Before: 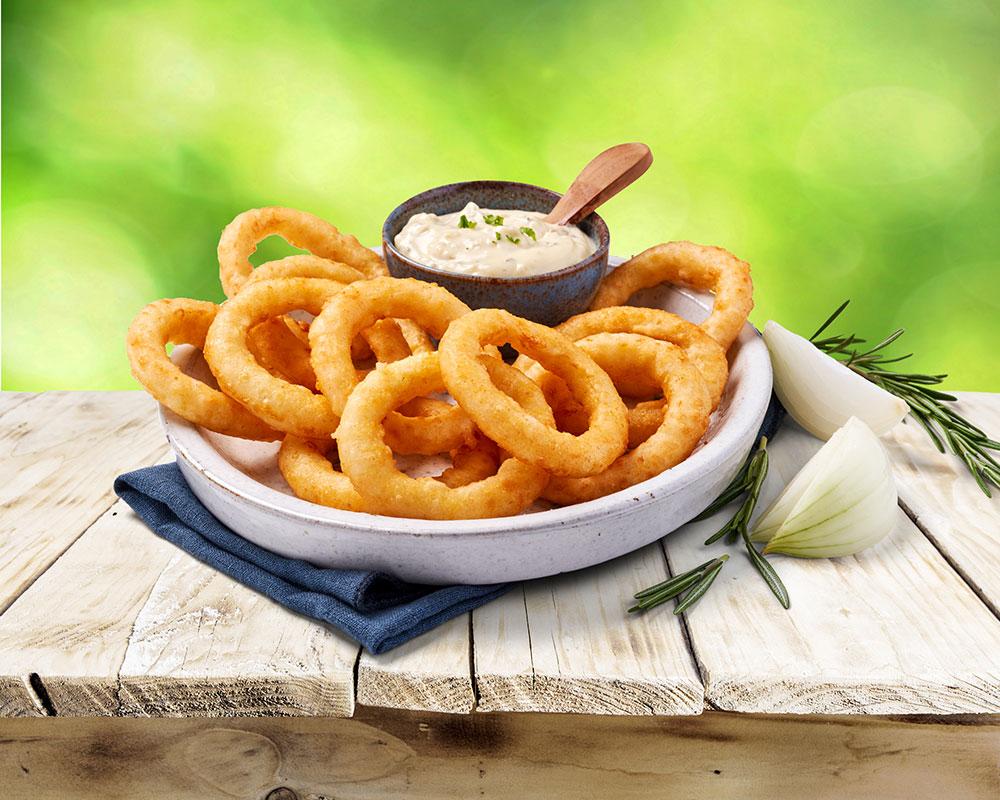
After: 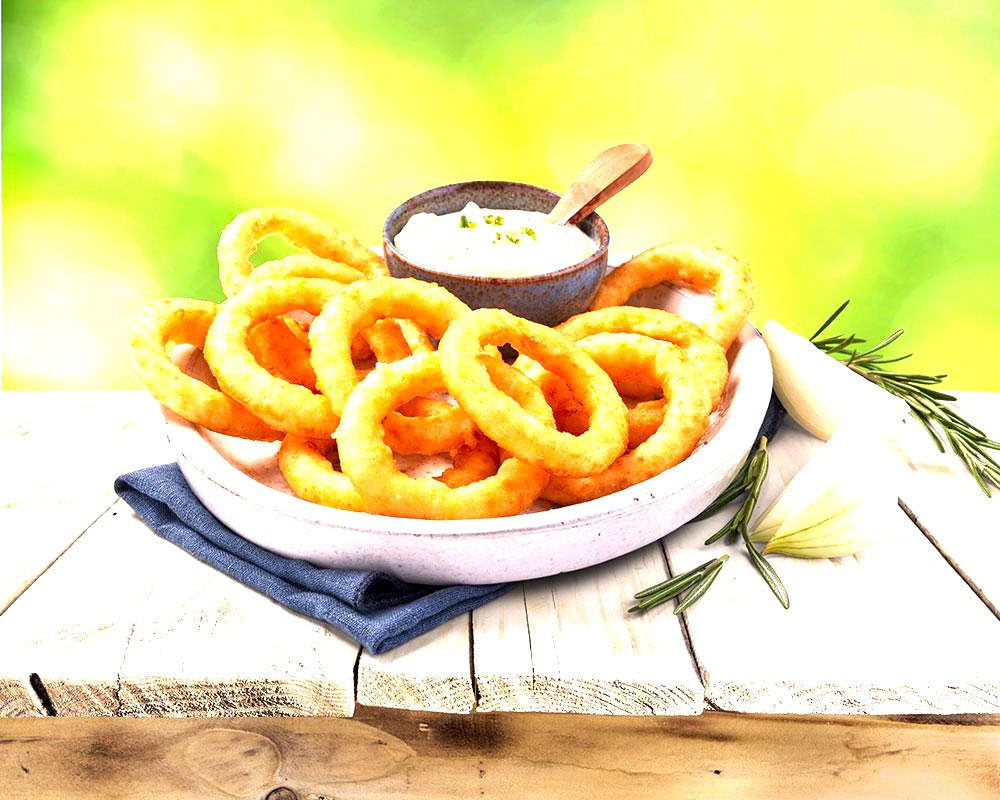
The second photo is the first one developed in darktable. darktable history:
exposure: exposure 1.25 EV, compensate exposure bias true, compensate highlight preservation false
color correction: highlights a* 5.81, highlights b* 4.84
